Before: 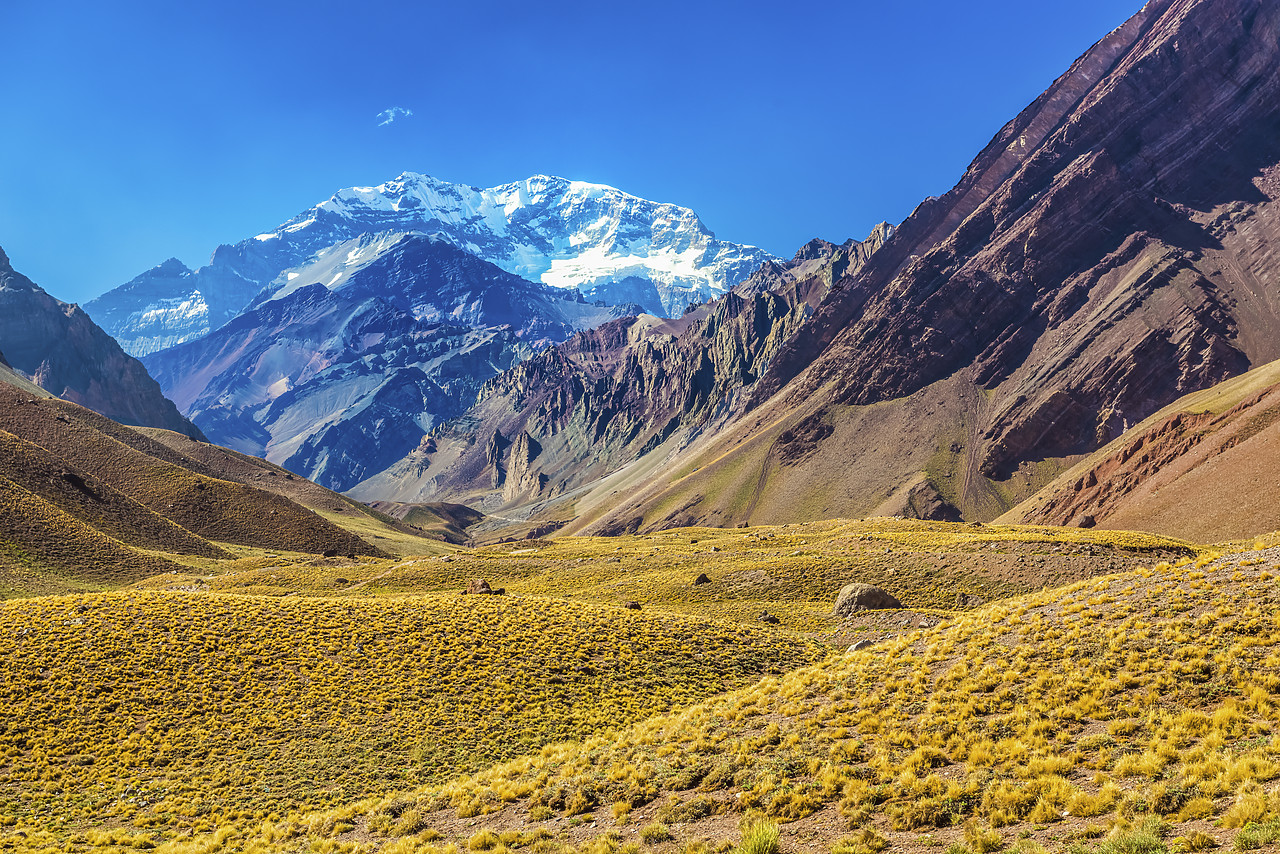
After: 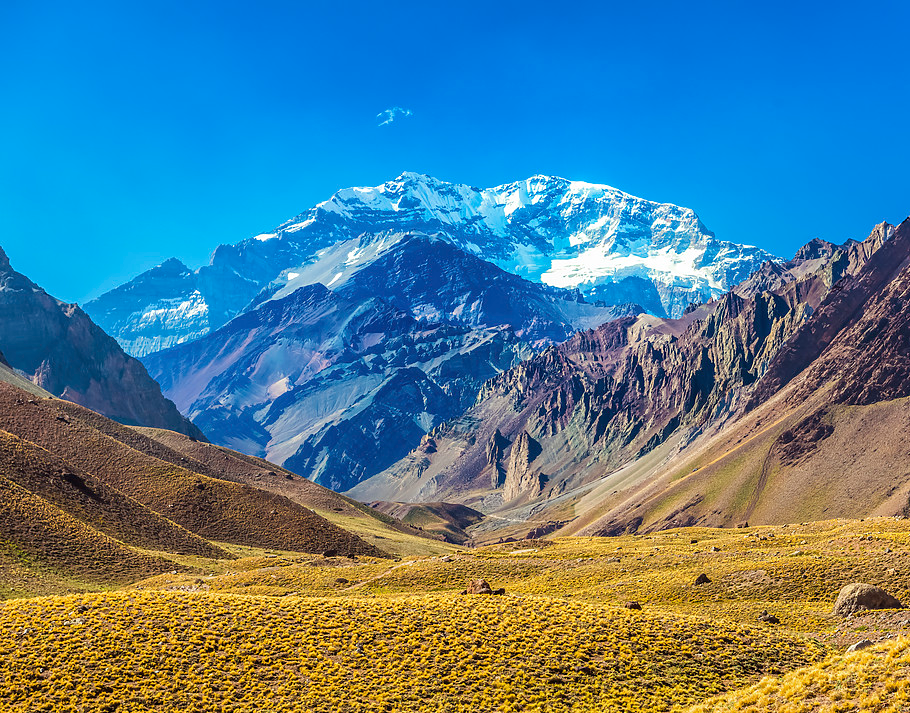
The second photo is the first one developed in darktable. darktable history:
crop: right 28.885%, bottom 16.419%
shadows and highlights: shadows 12.65, white point adjustment 1.24, soften with gaussian
